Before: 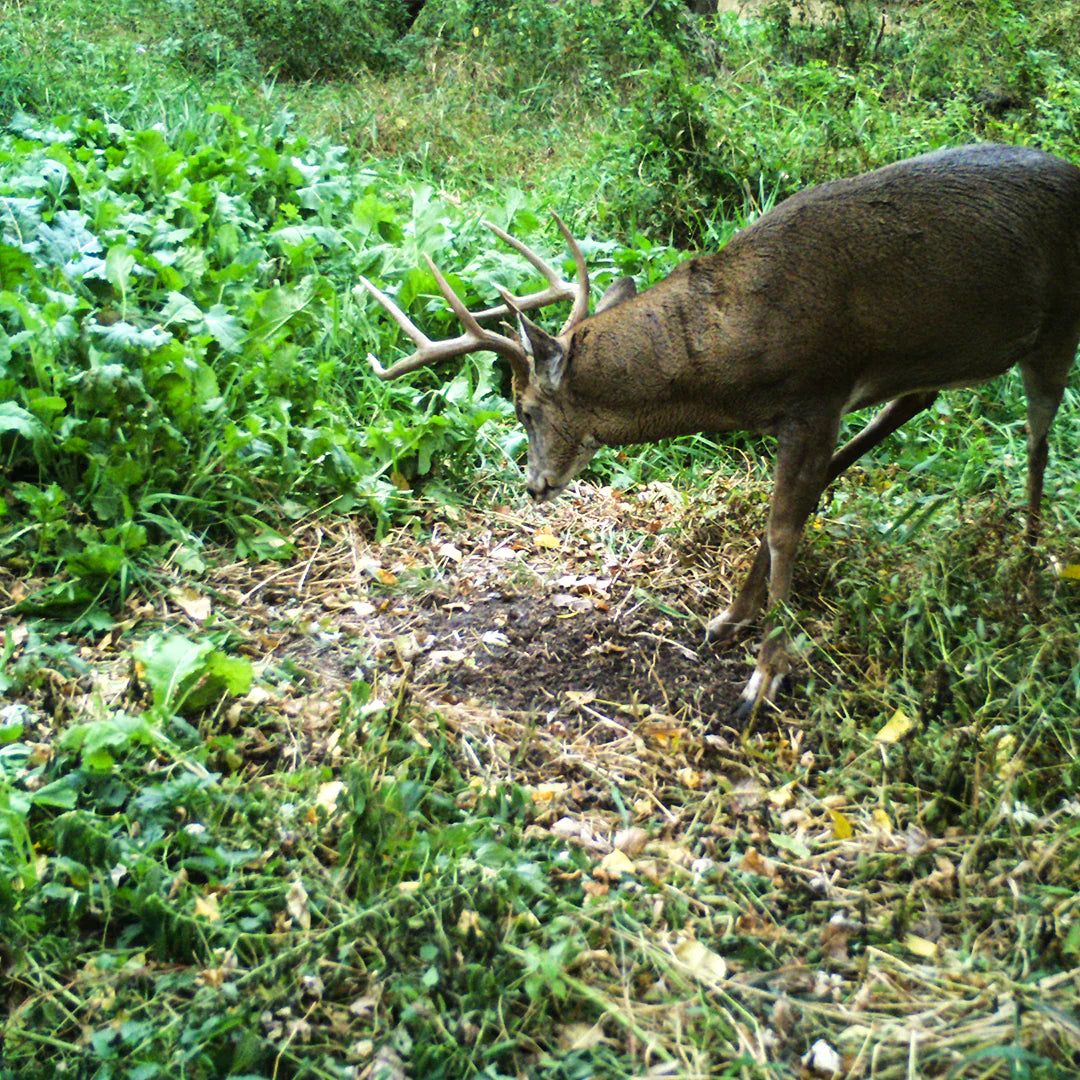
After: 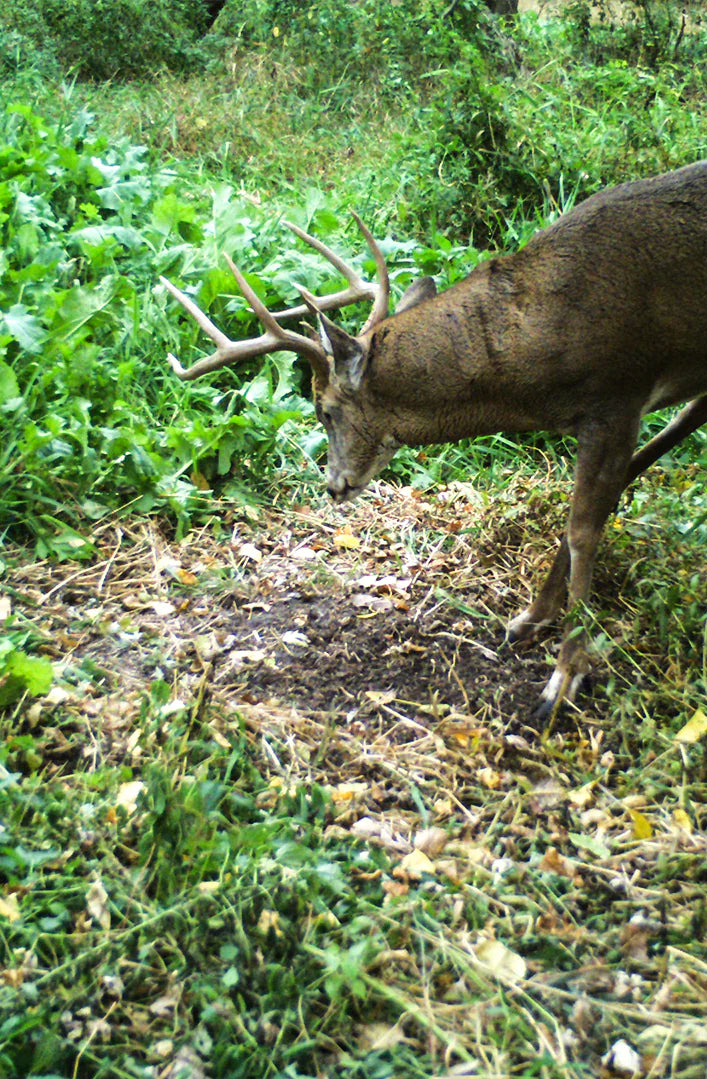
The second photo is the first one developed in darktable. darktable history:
crop and rotate: left 18.528%, right 16.004%
